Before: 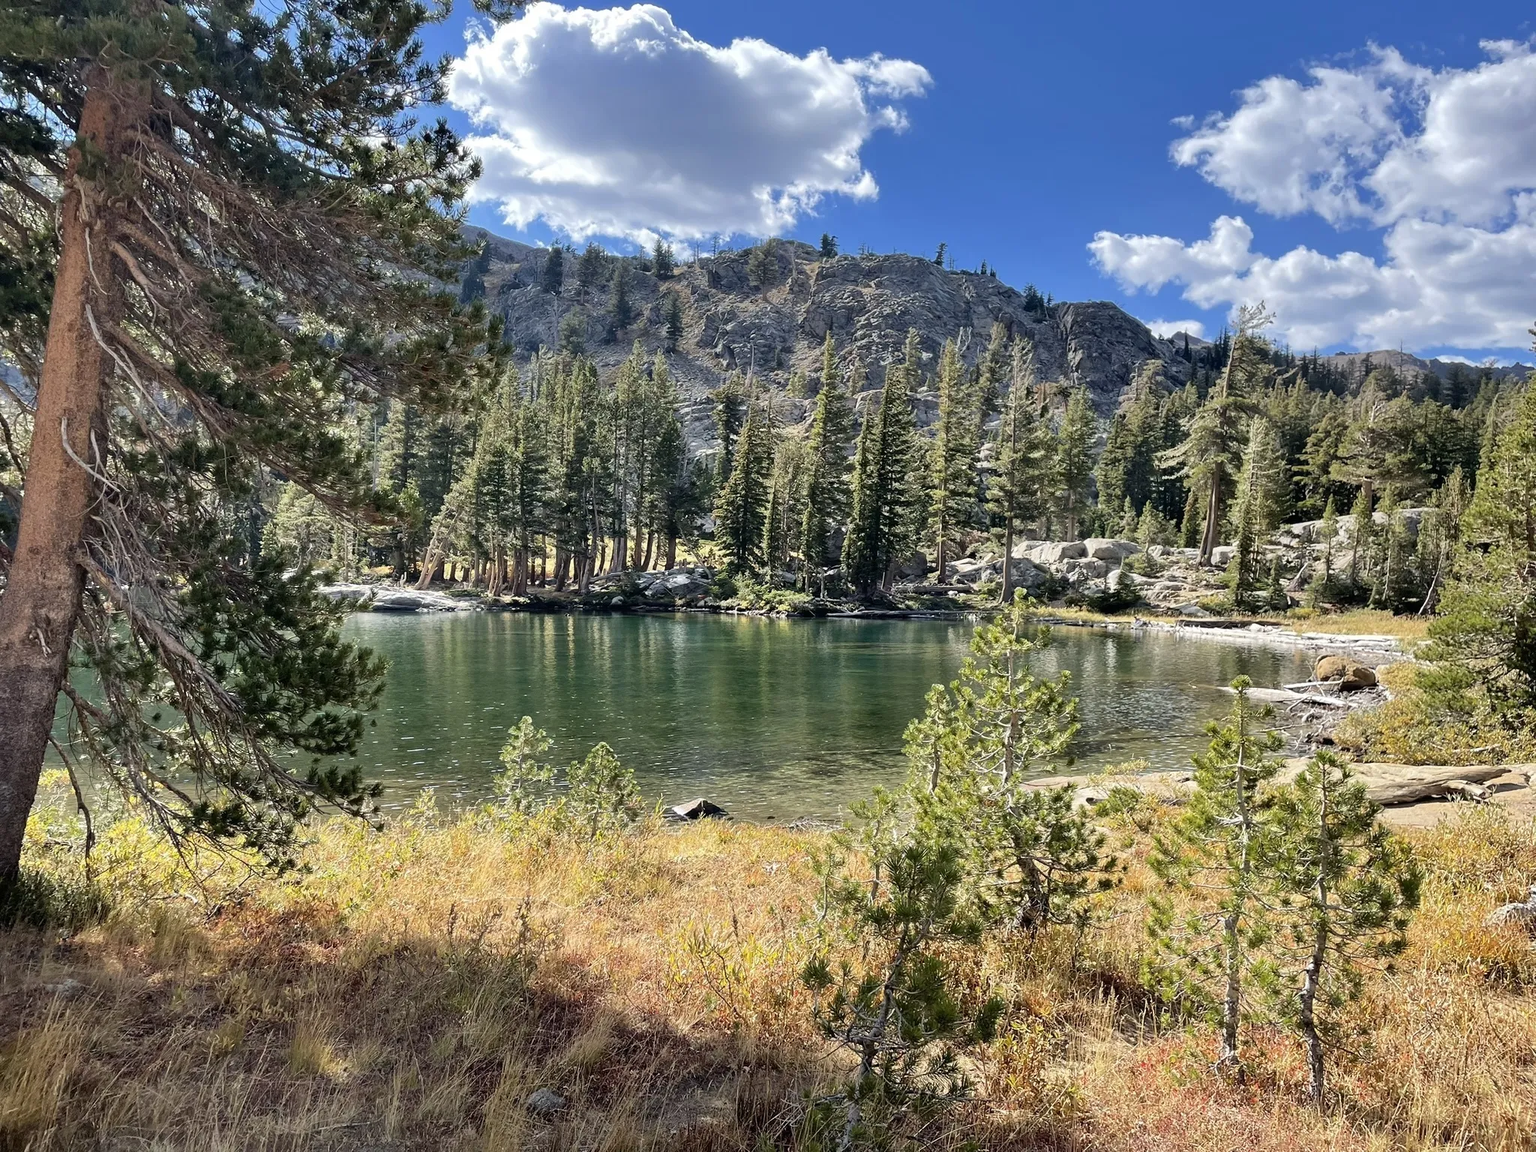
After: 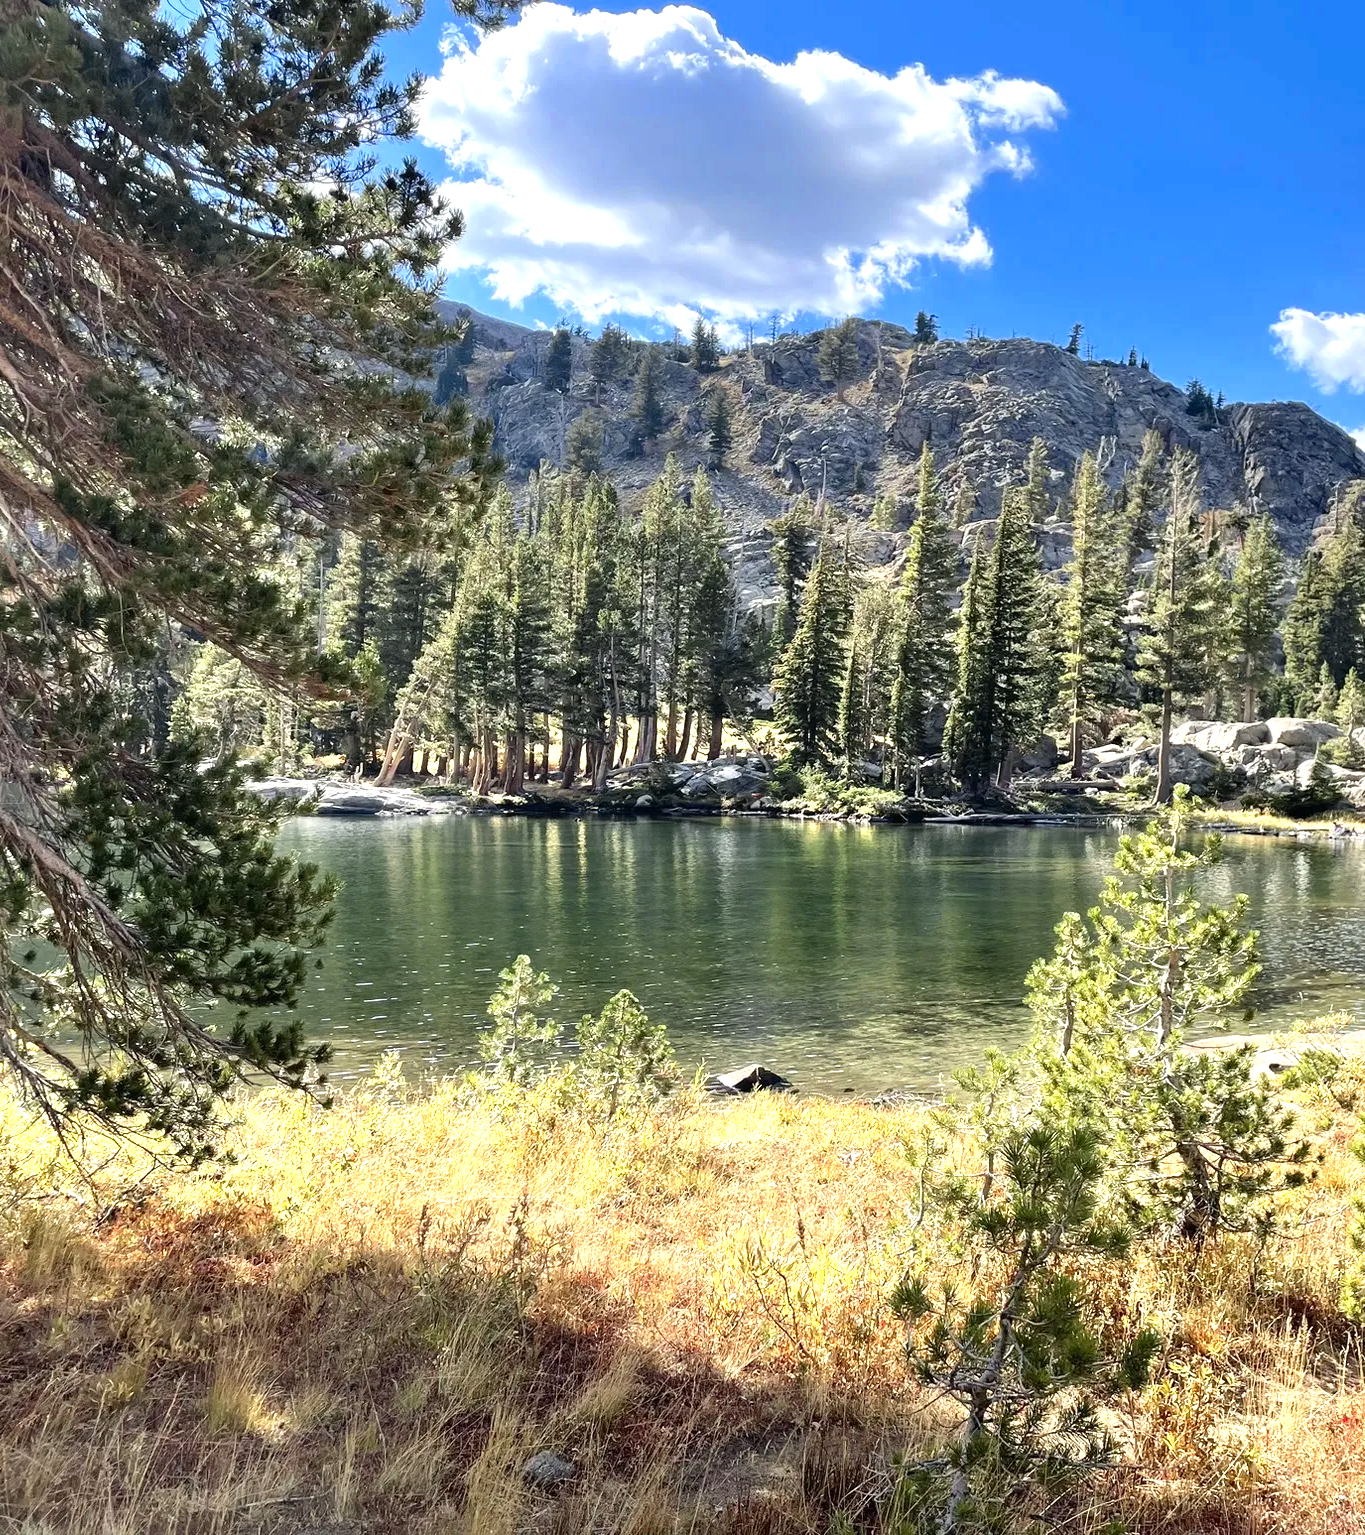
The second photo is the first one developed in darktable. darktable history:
exposure: exposure 0.426 EV, compensate highlight preservation false
crop and rotate: left 8.786%, right 24.548%
color zones: curves: ch0 [(0.004, 0.305) (0.261, 0.623) (0.389, 0.399) (0.708, 0.571) (0.947, 0.34)]; ch1 [(0.025, 0.645) (0.229, 0.584) (0.326, 0.551) (0.484, 0.262) (0.757, 0.643)]
